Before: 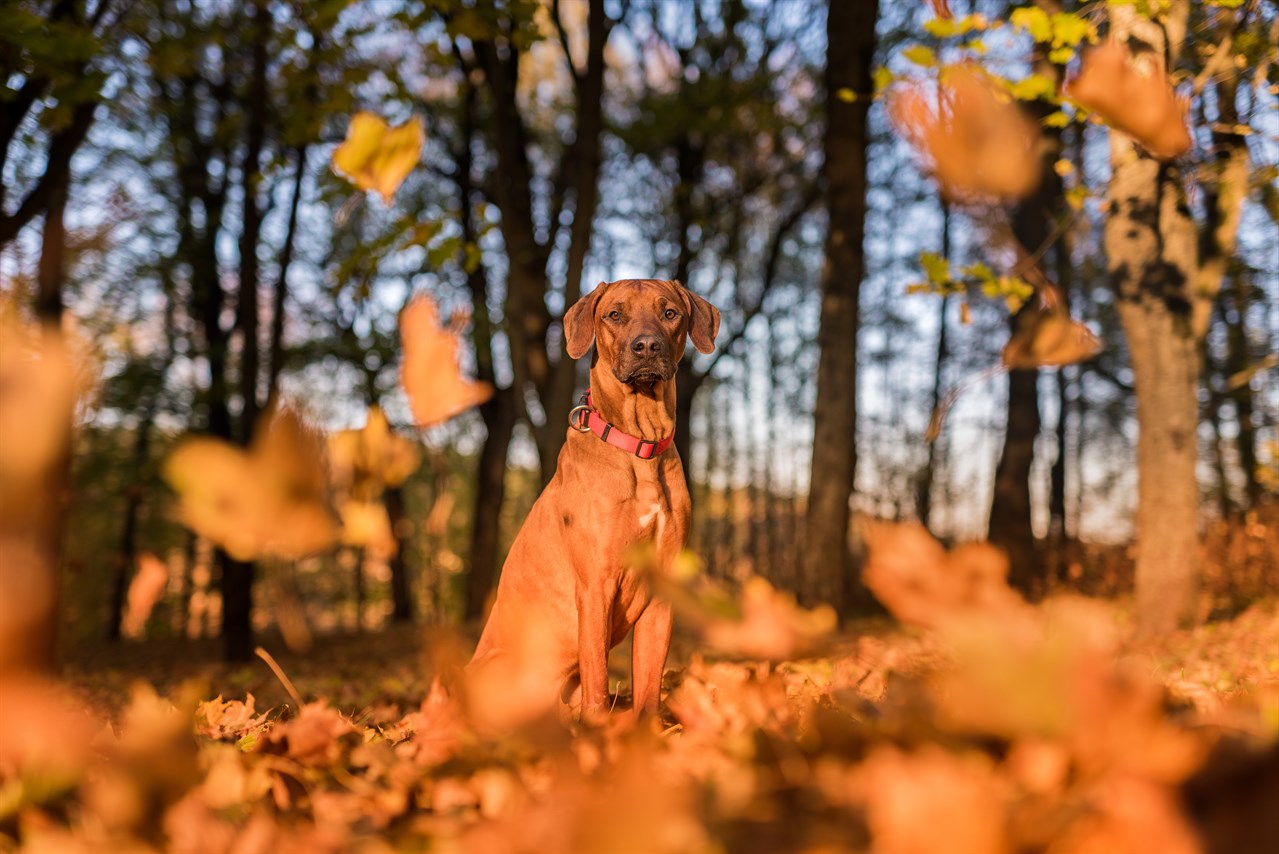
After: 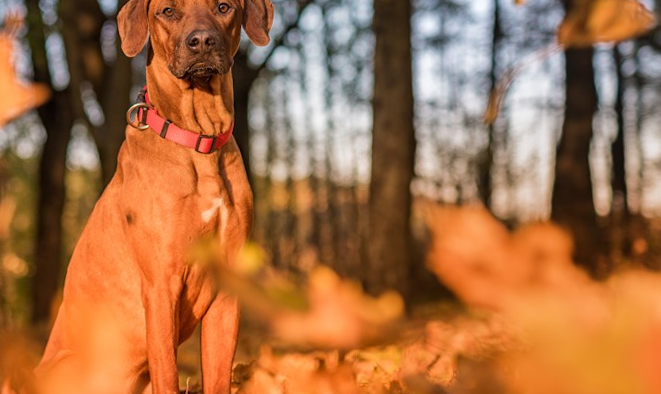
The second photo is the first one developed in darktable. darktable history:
crop: left 35.03%, top 36.625%, right 14.663%, bottom 20.057%
rotate and perspective: rotation -2.56°, automatic cropping off
